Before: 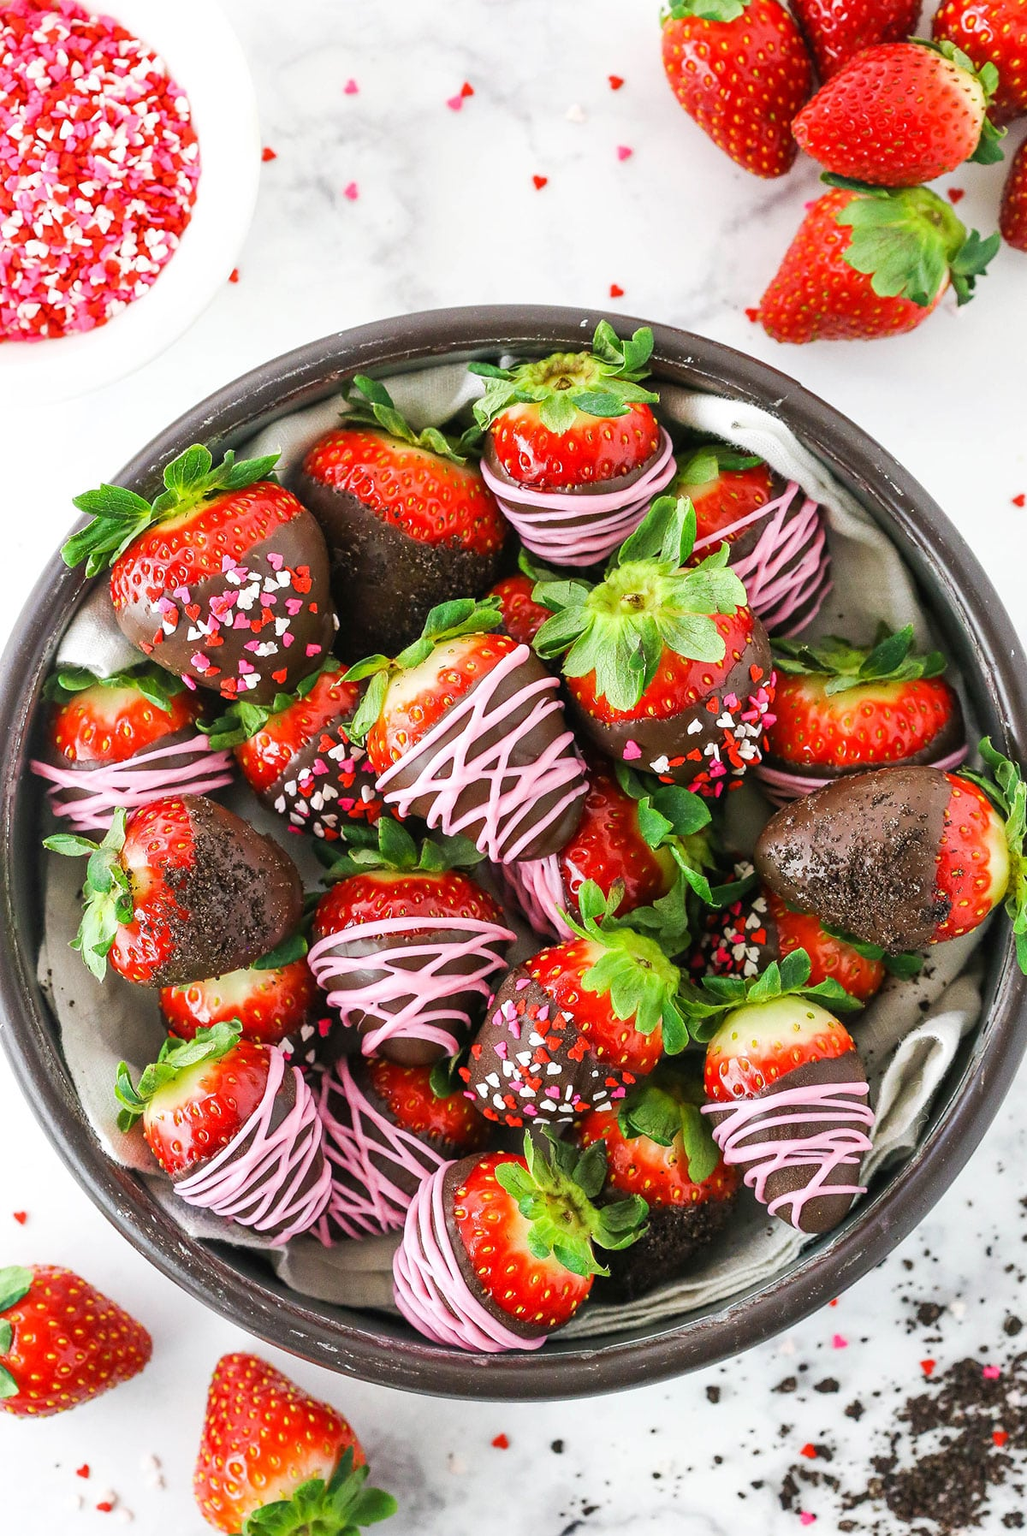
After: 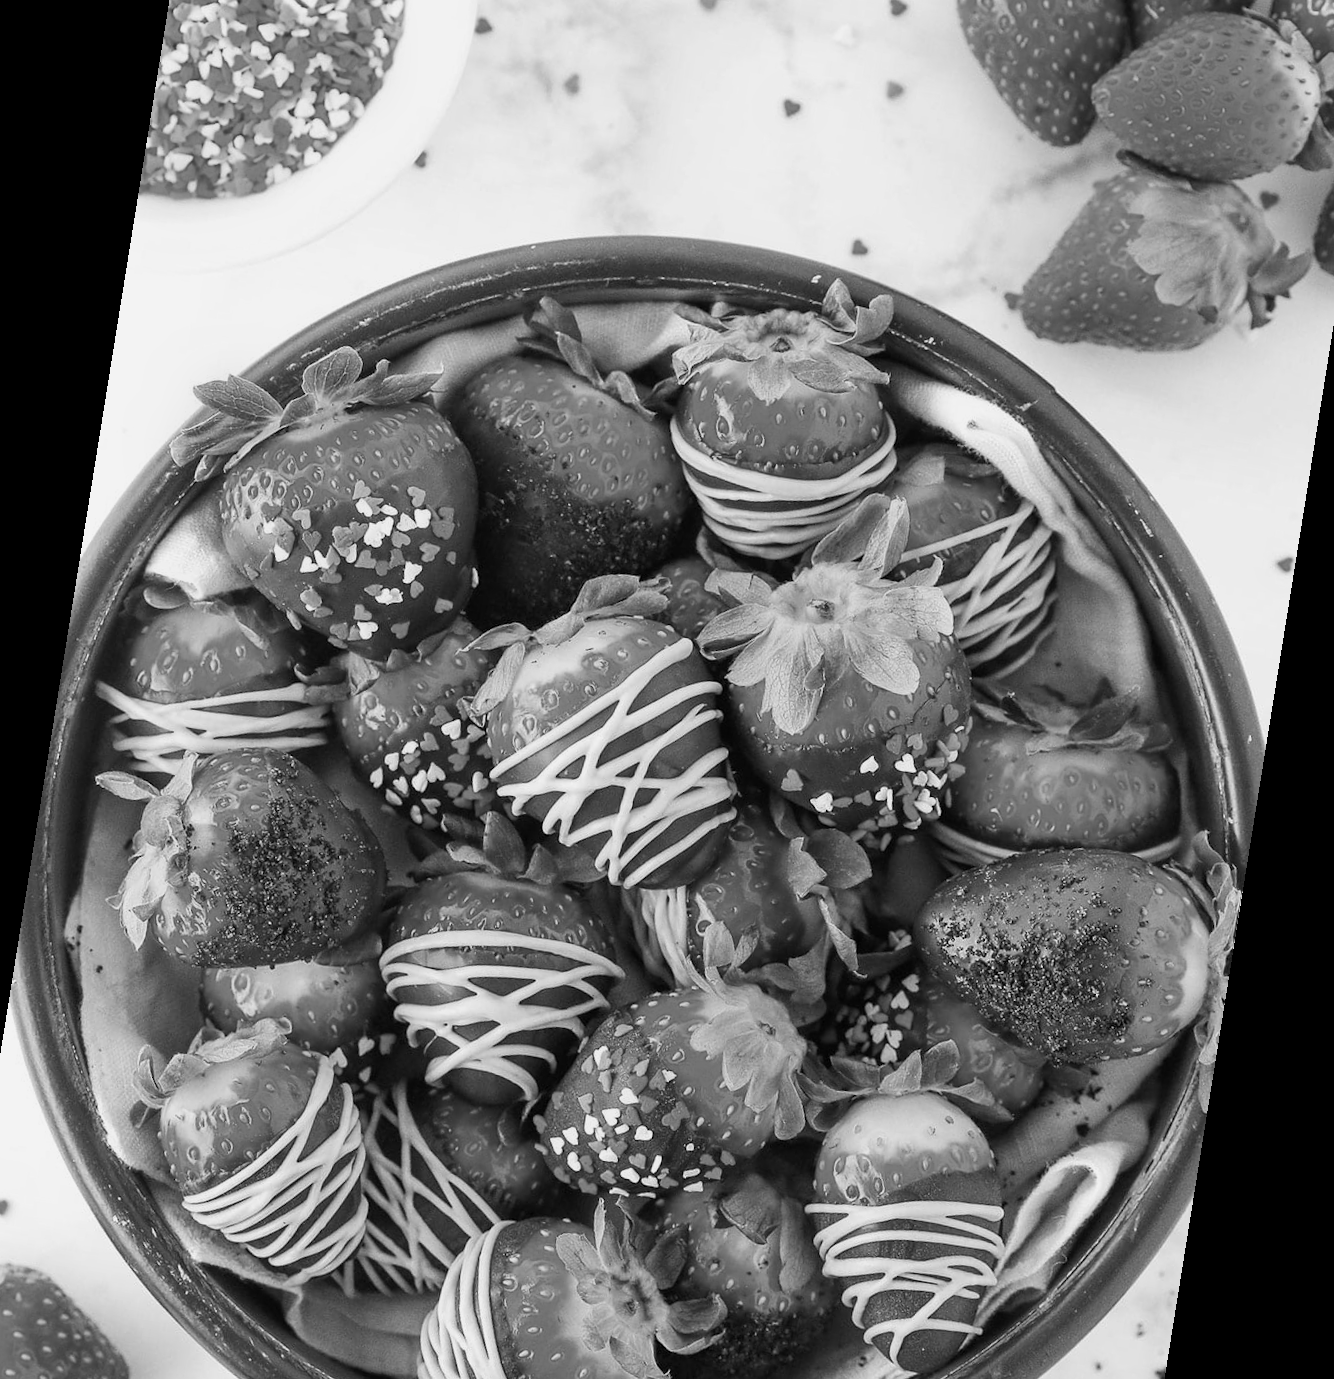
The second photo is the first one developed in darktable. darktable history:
monochrome: a 14.95, b -89.96
crop: left 5.596%, top 10.314%, right 3.534%, bottom 19.395%
rotate and perspective: rotation 9.12°, automatic cropping off
